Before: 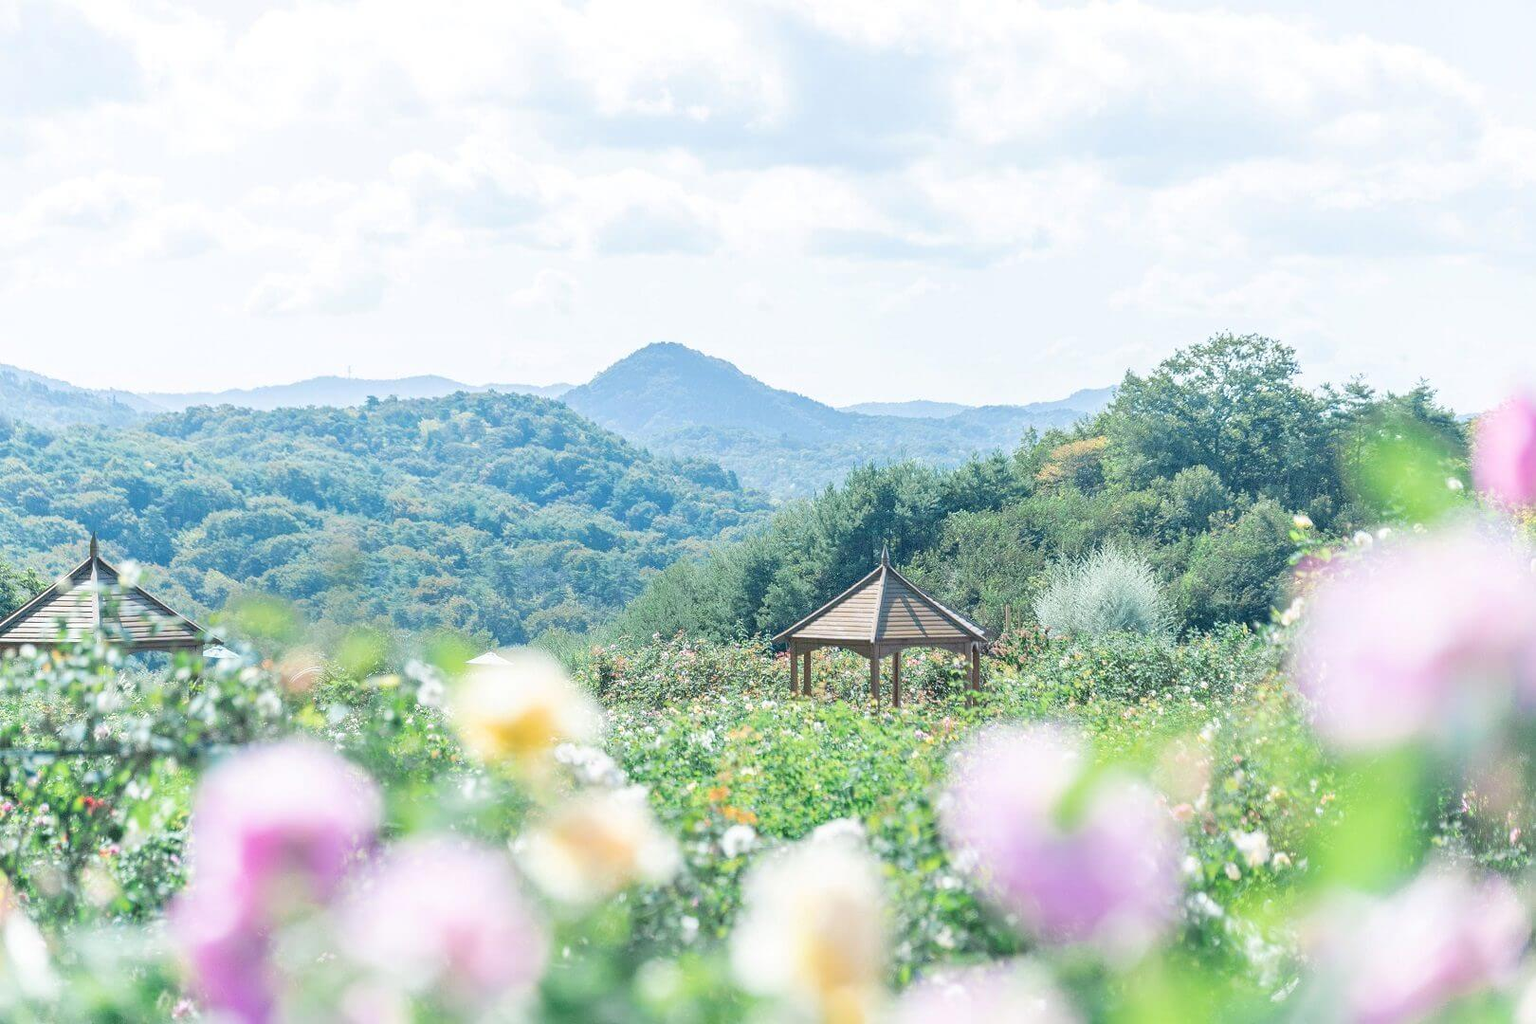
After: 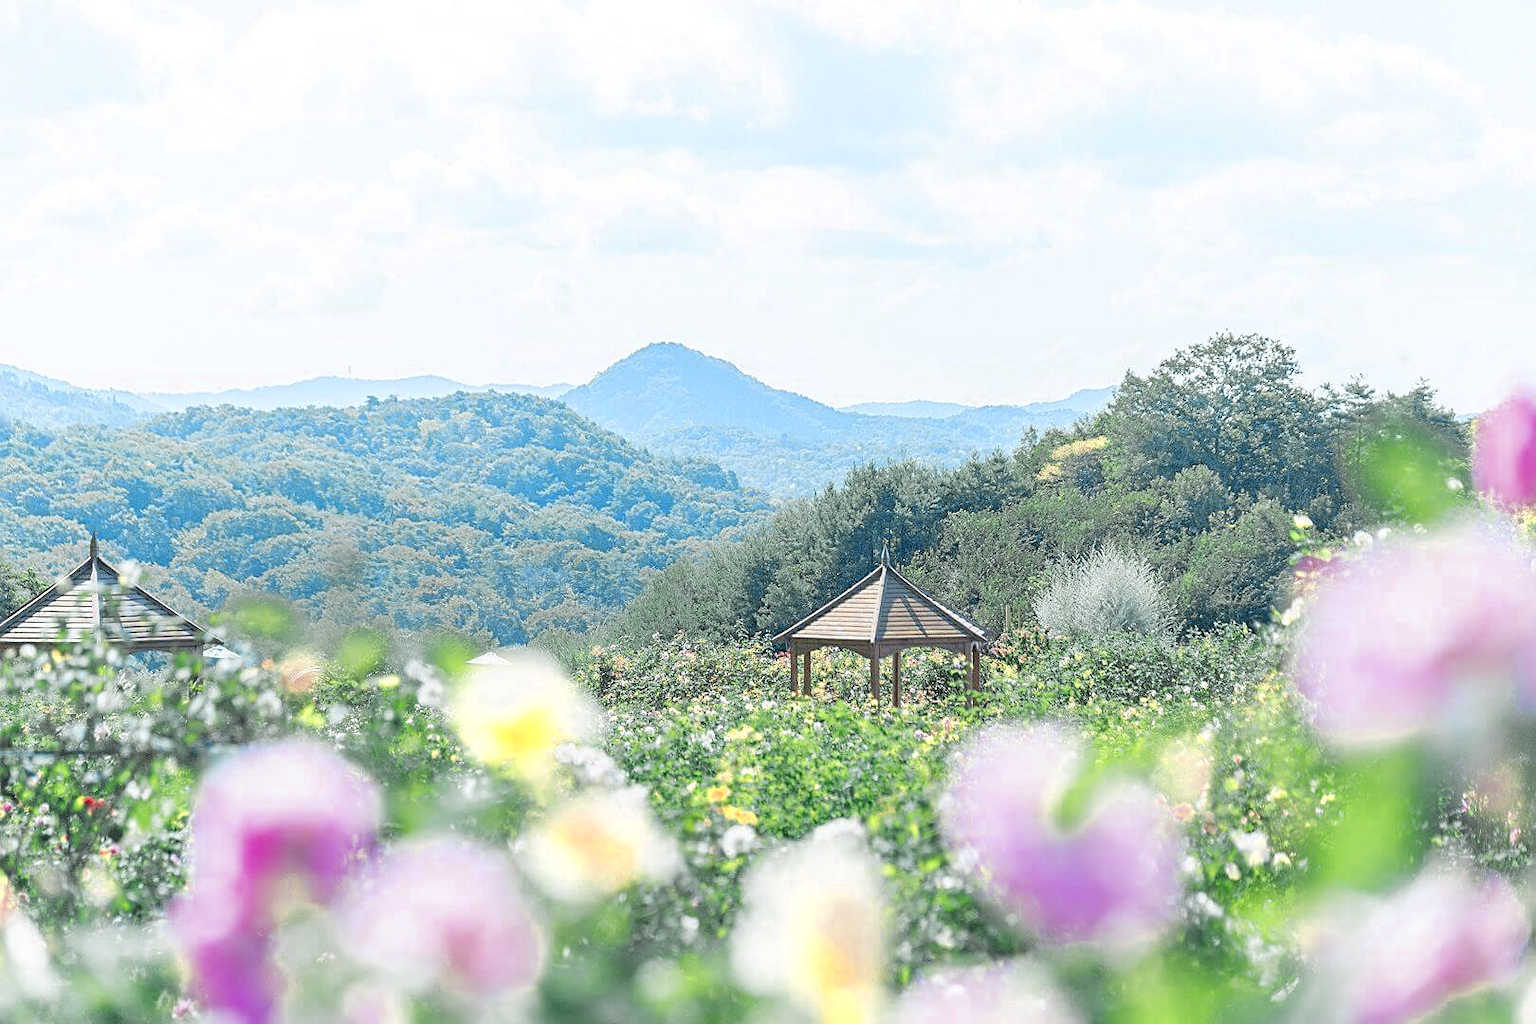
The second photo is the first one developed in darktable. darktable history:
local contrast: mode bilateral grid, contrast 100, coarseness 100, detail 94%, midtone range 0.2
color zones: curves: ch0 [(0.004, 0.305) (0.261, 0.623) (0.389, 0.399) (0.708, 0.571) (0.947, 0.34)]; ch1 [(0.025, 0.645) (0.229, 0.584) (0.326, 0.551) (0.484, 0.262) (0.757, 0.643)]
sharpen: on, module defaults
